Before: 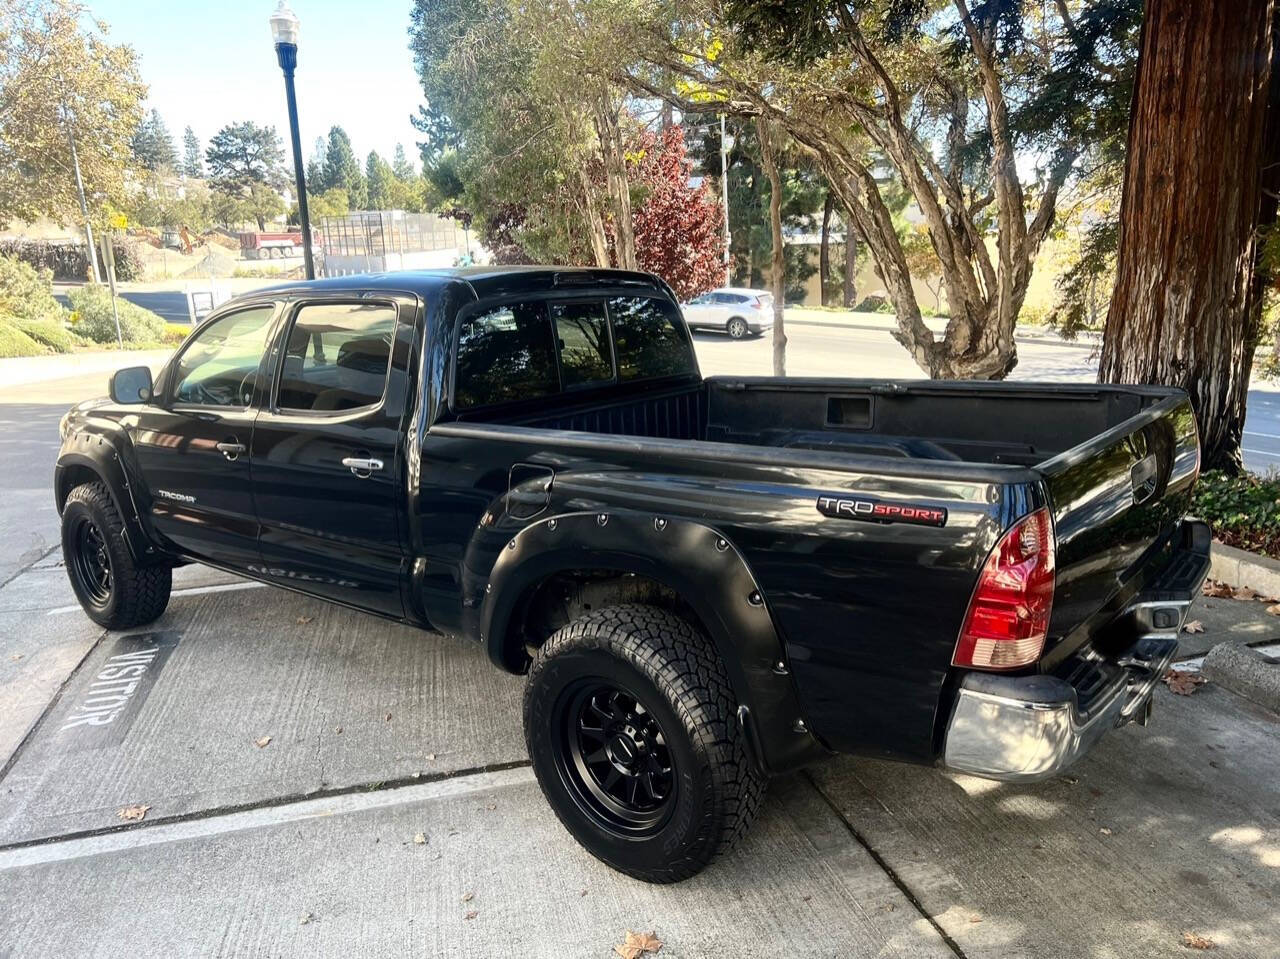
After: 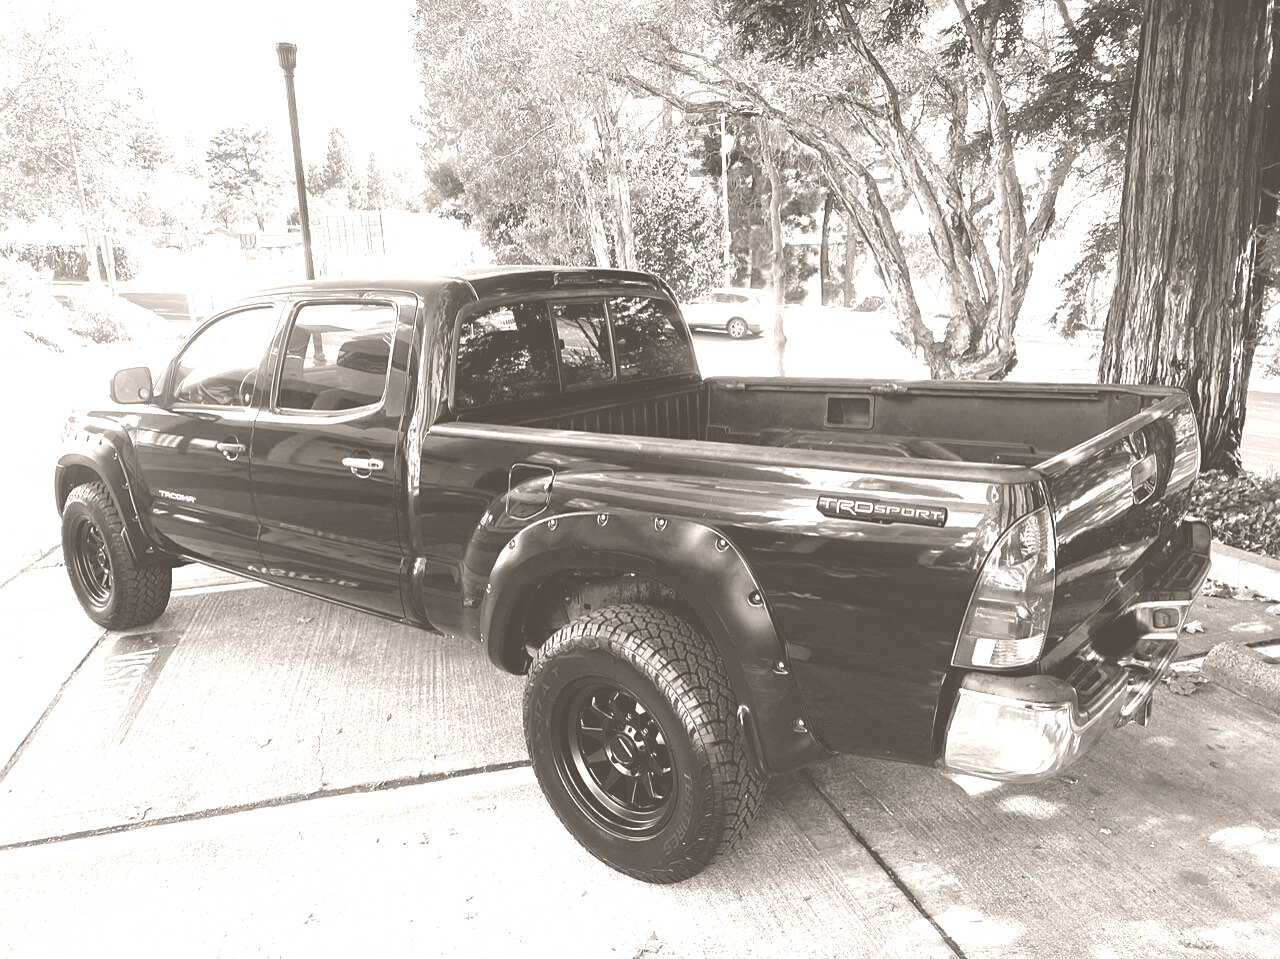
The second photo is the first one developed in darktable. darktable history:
colorize: hue 34.49°, saturation 35.33%, source mix 100%, lightness 55%, version 1
sharpen: amount 0.2
